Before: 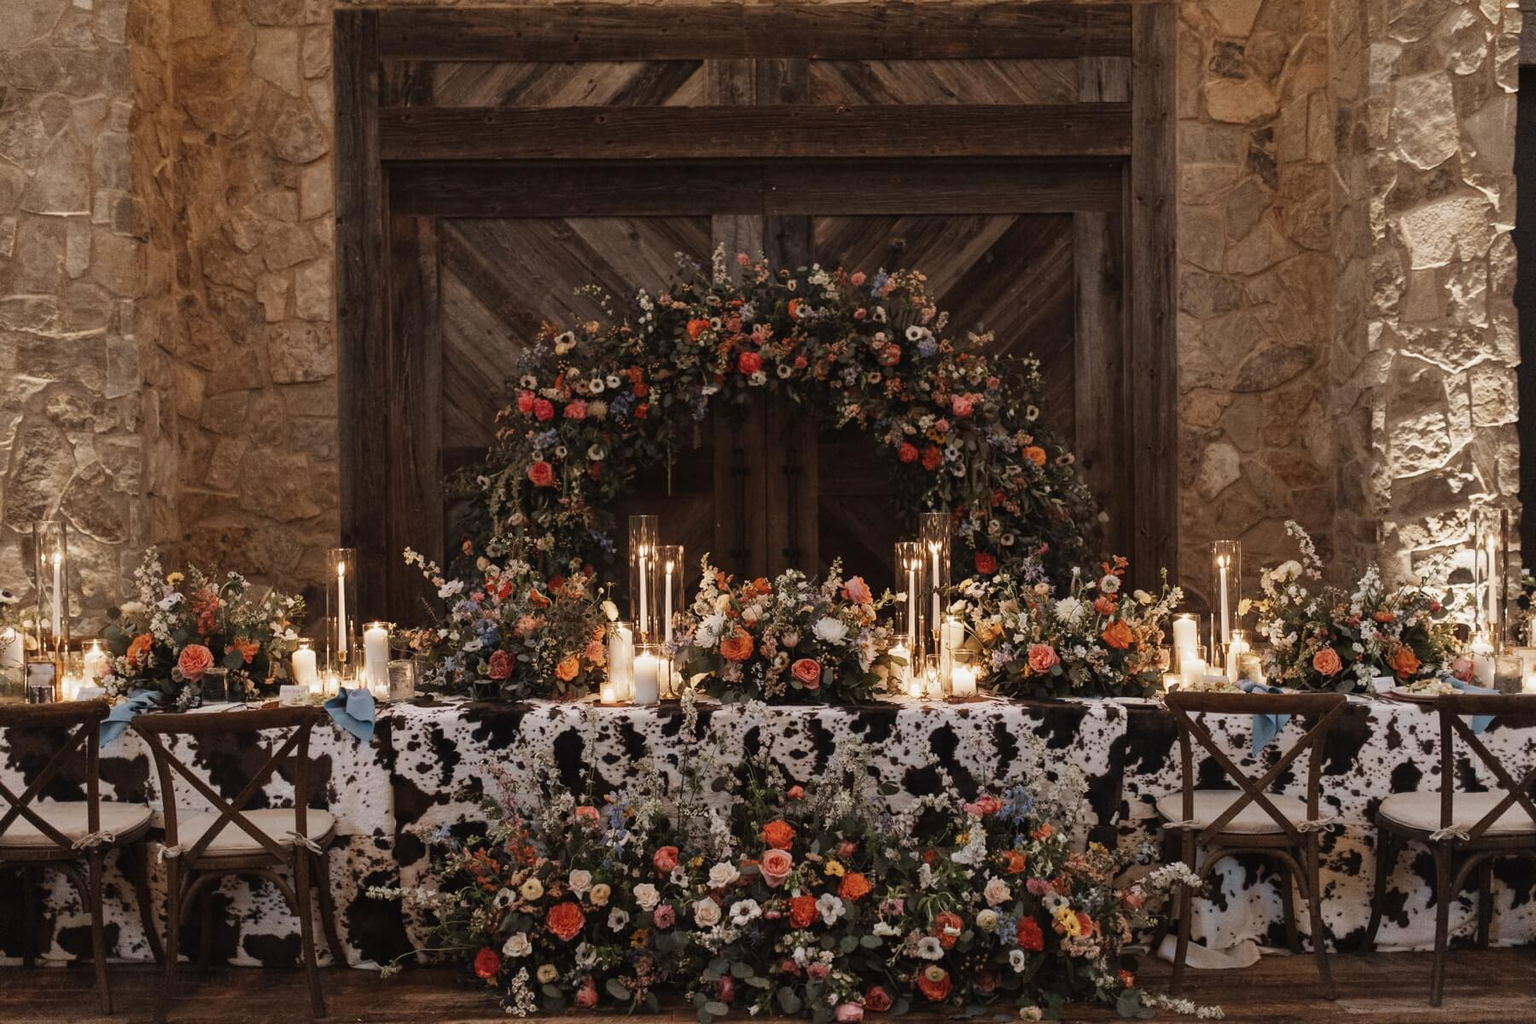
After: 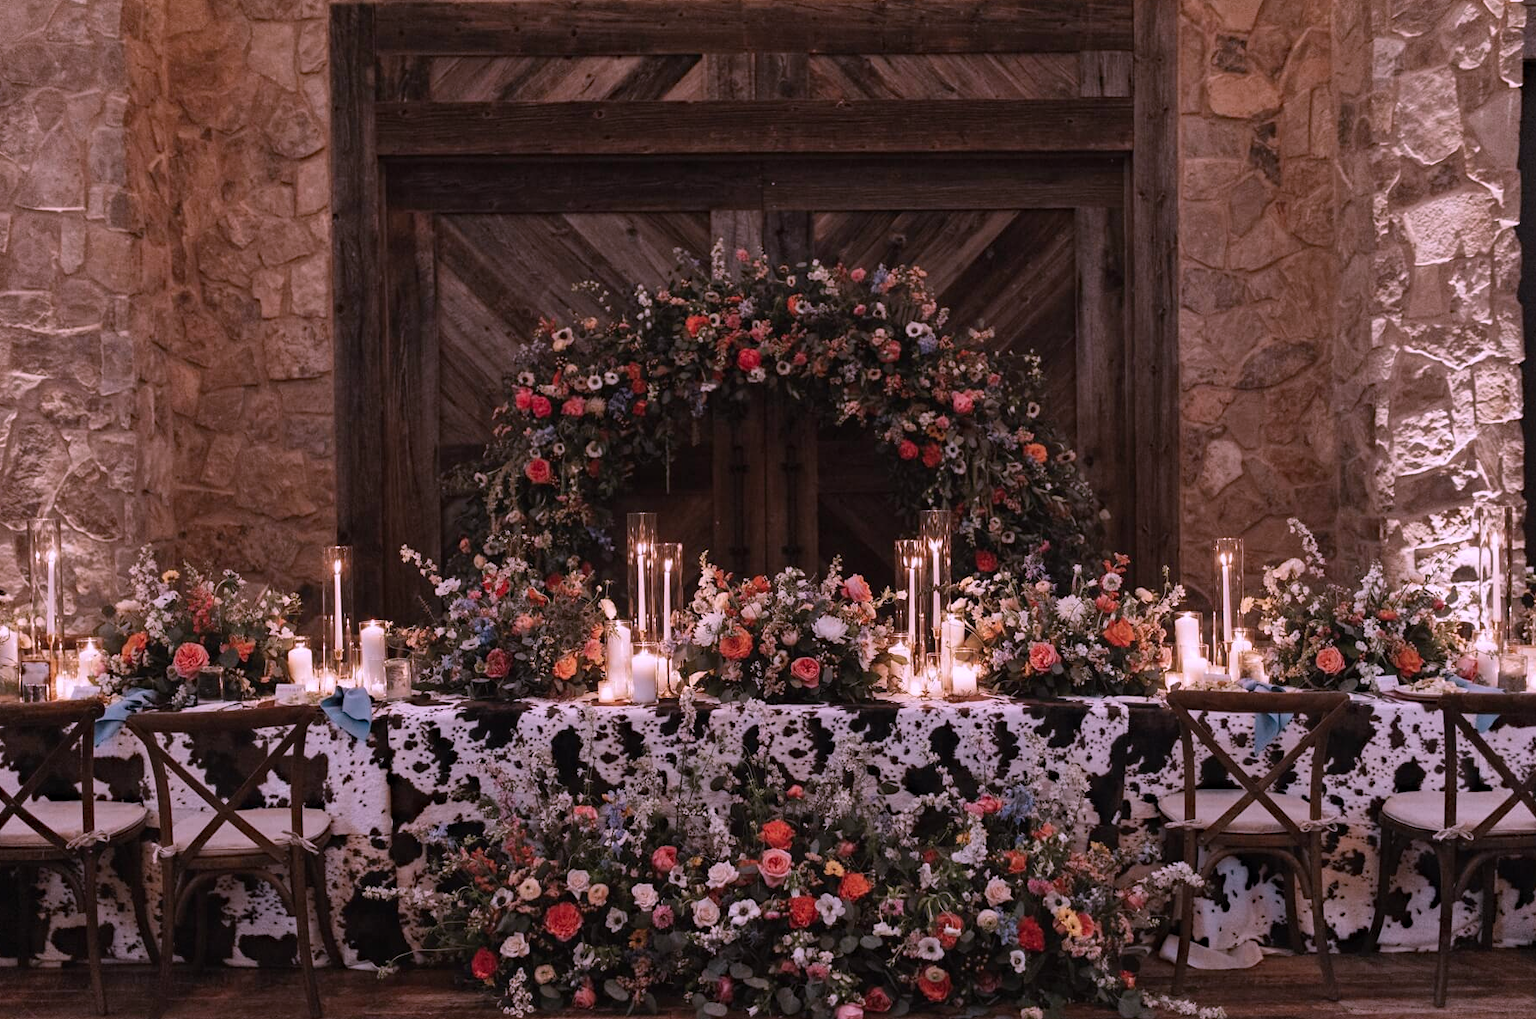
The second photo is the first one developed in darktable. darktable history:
crop: left 0.421%, top 0.664%, right 0.233%, bottom 0.371%
color correction: highlights a* 15.38, highlights b* -20.24
haze removal: compatibility mode true, adaptive false
